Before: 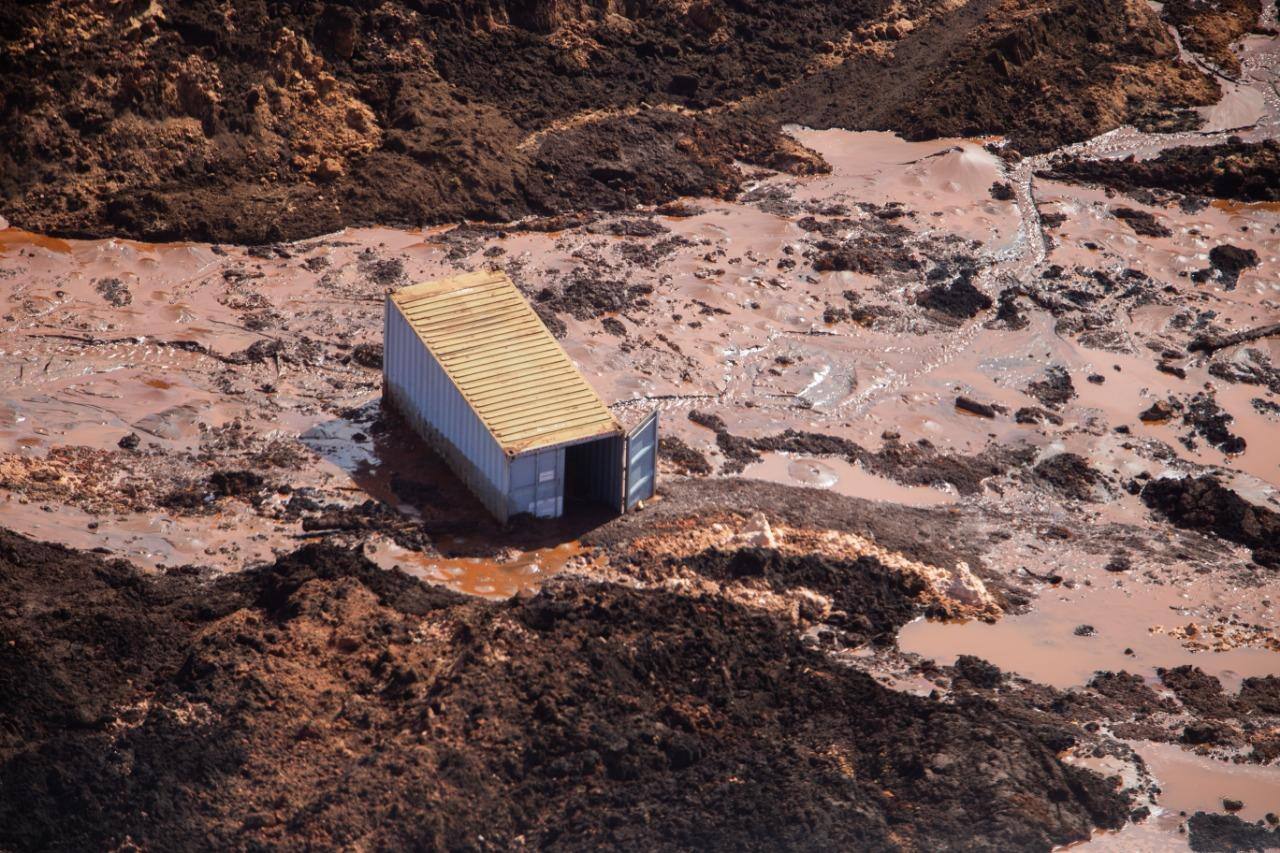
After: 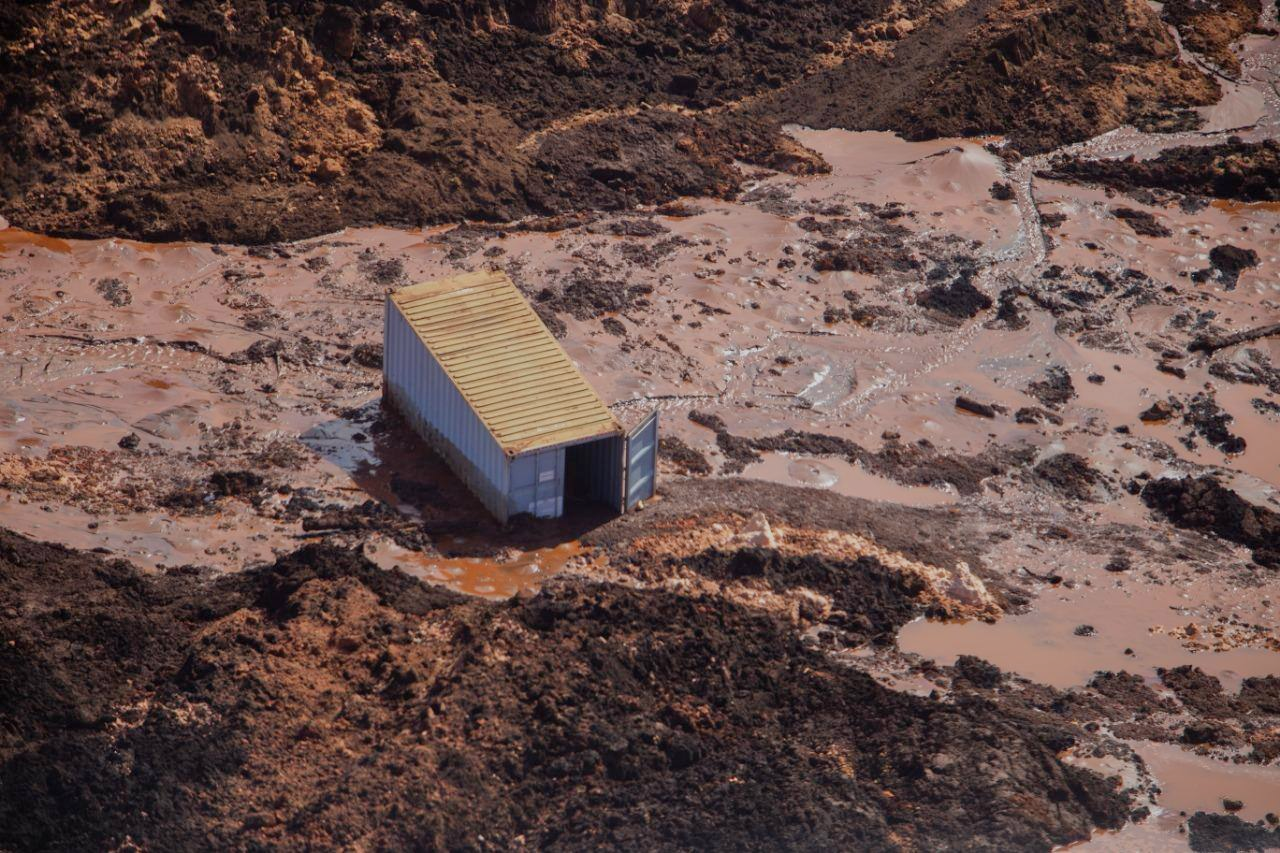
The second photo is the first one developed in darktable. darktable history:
tone equalizer: -8 EV 0.25 EV, -7 EV 0.417 EV, -6 EV 0.417 EV, -5 EV 0.25 EV, -3 EV -0.25 EV, -2 EV -0.417 EV, -1 EV -0.417 EV, +0 EV -0.25 EV, edges refinement/feathering 500, mask exposure compensation -1.57 EV, preserve details guided filter
exposure: exposure -0.116 EV, compensate exposure bias true, compensate highlight preservation false
